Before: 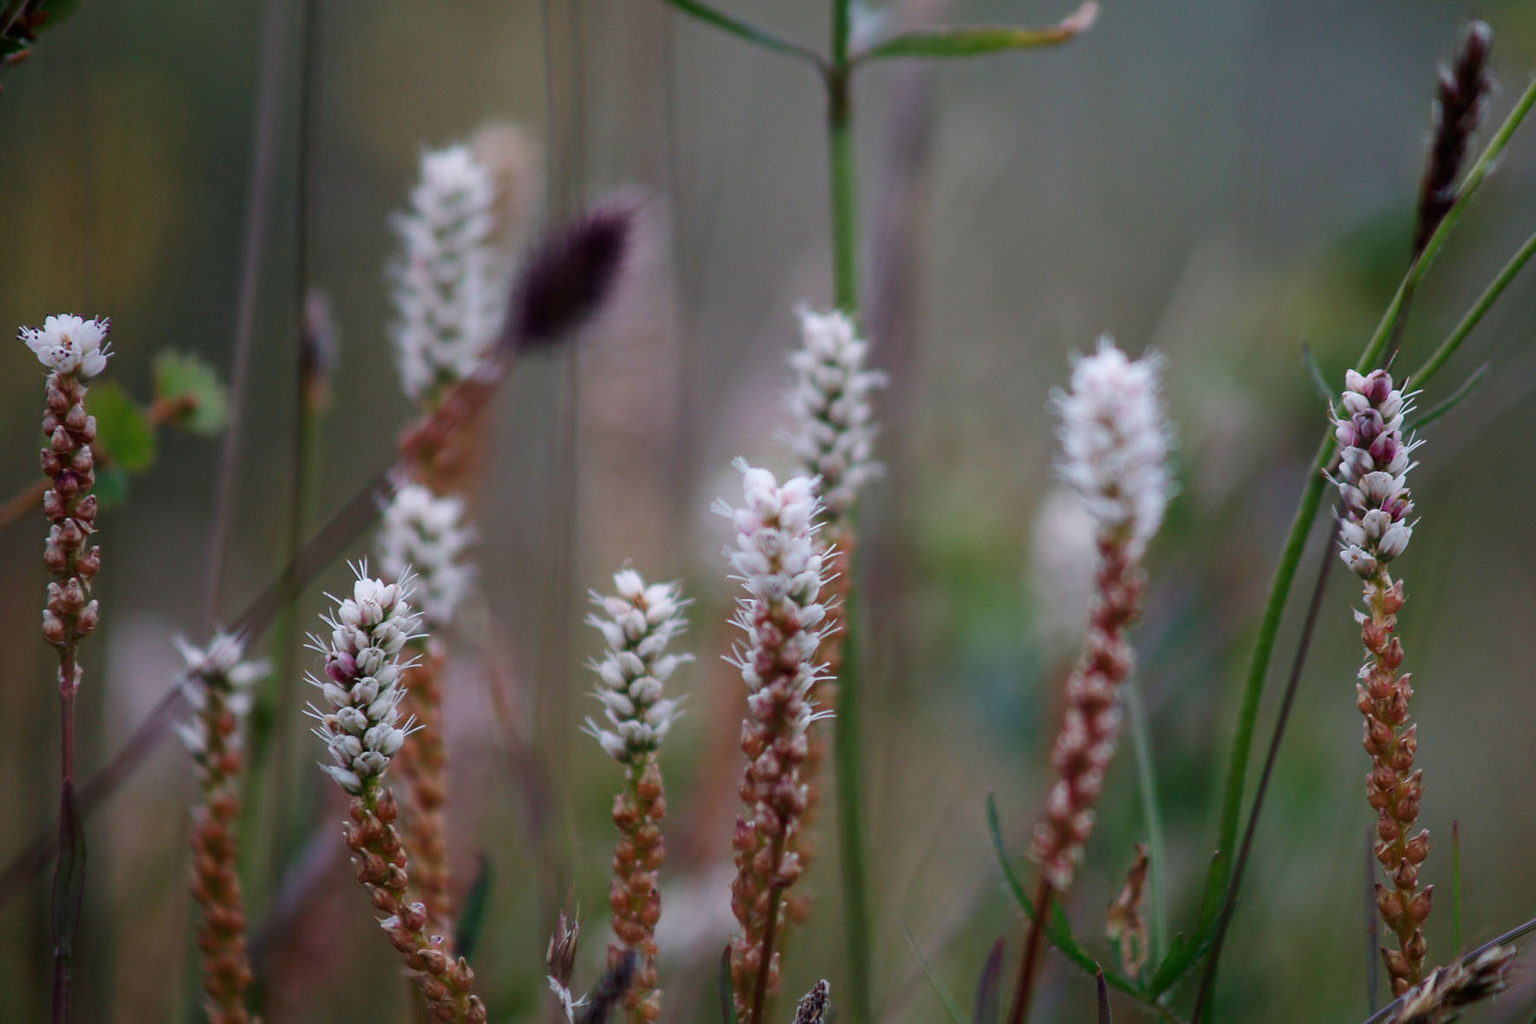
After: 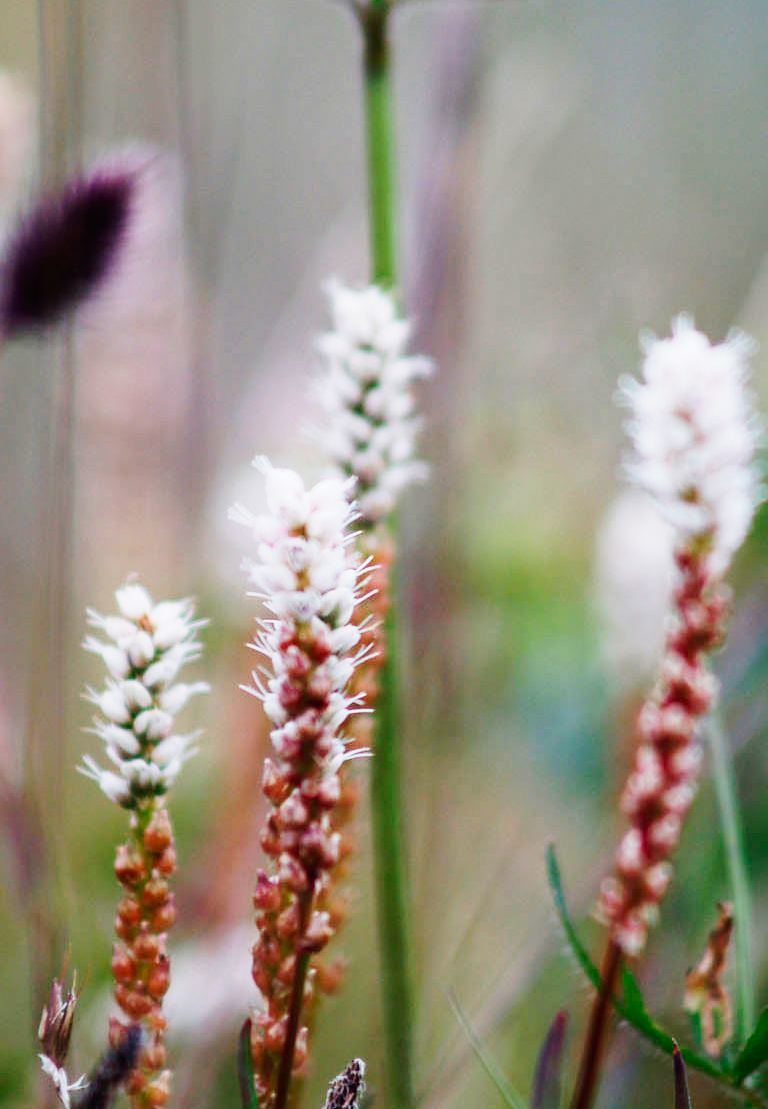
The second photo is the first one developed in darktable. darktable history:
crop: left 33.452%, top 6.025%, right 23.155%
base curve: curves: ch0 [(0, 0) (0, 0.001) (0.001, 0.001) (0.004, 0.002) (0.007, 0.004) (0.015, 0.013) (0.033, 0.045) (0.052, 0.096) (0.075, 0.17) (0.099, 0.241) (0.163, 0.42) (0.219, 0.55) (0.259, 0.616) (0.327, 0.722) (0.365, 0.765) (0.522, 0.873) (0.547, 0.881) (0.689, 0.919) (0.826, 0.952) (1, 1)], preserve colors none
